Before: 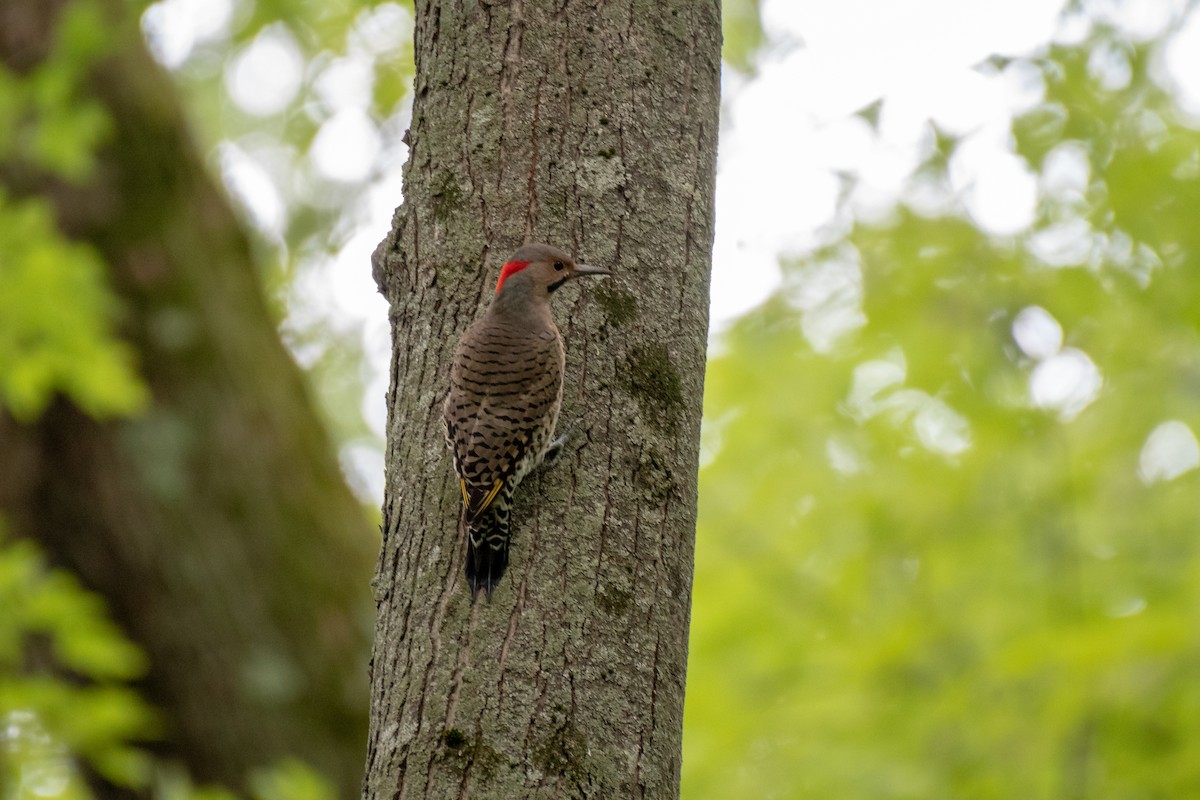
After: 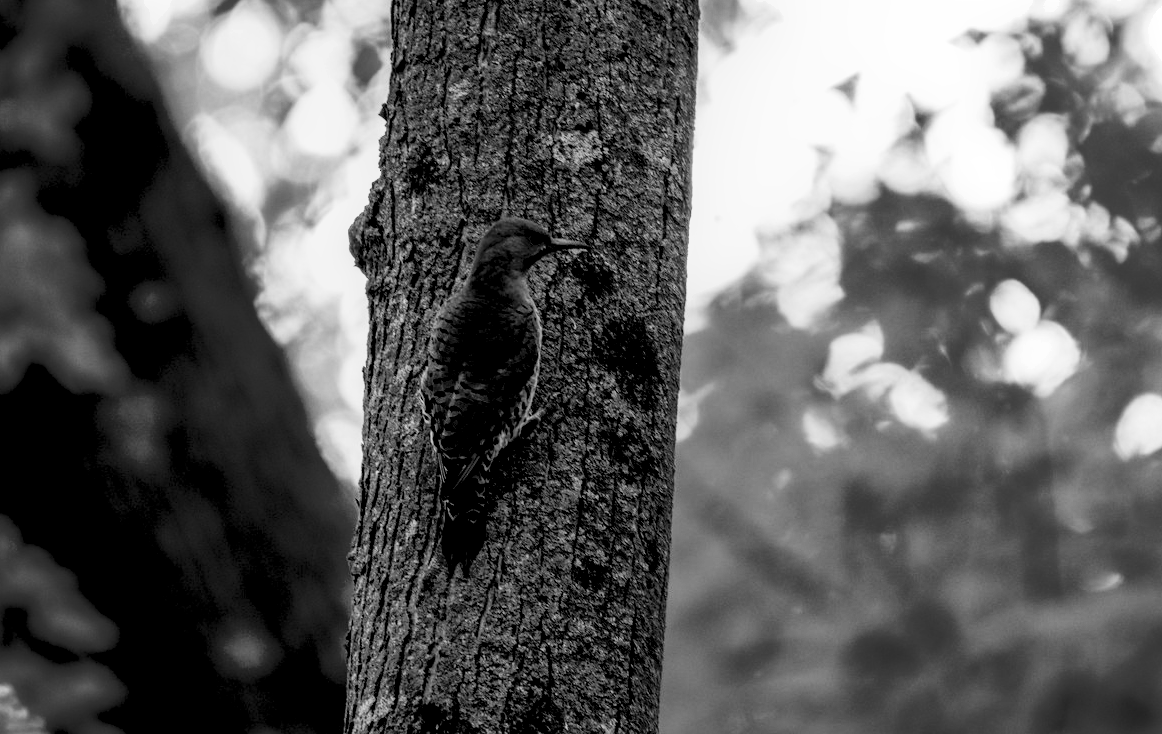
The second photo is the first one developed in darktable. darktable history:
rotate and perspective: automatic cropping original format, crop left 0, crop top 0
shadows and highlights: on, module defaults
exposure: black level correction 0.056, exposure -0.039 EV, compensate highlight preservation false
contrast brightness saturation: contrast 0.4, brightness 0.05, saturation 0.25
crop: left 1.964%, top 3.251%, right 1.122%, bottom 4.933%
local contrast: shadows 94%
monochrome: a 0, b 0, size 0.5, highlights 0.57
white balance: red 1.188, blue 1.11
